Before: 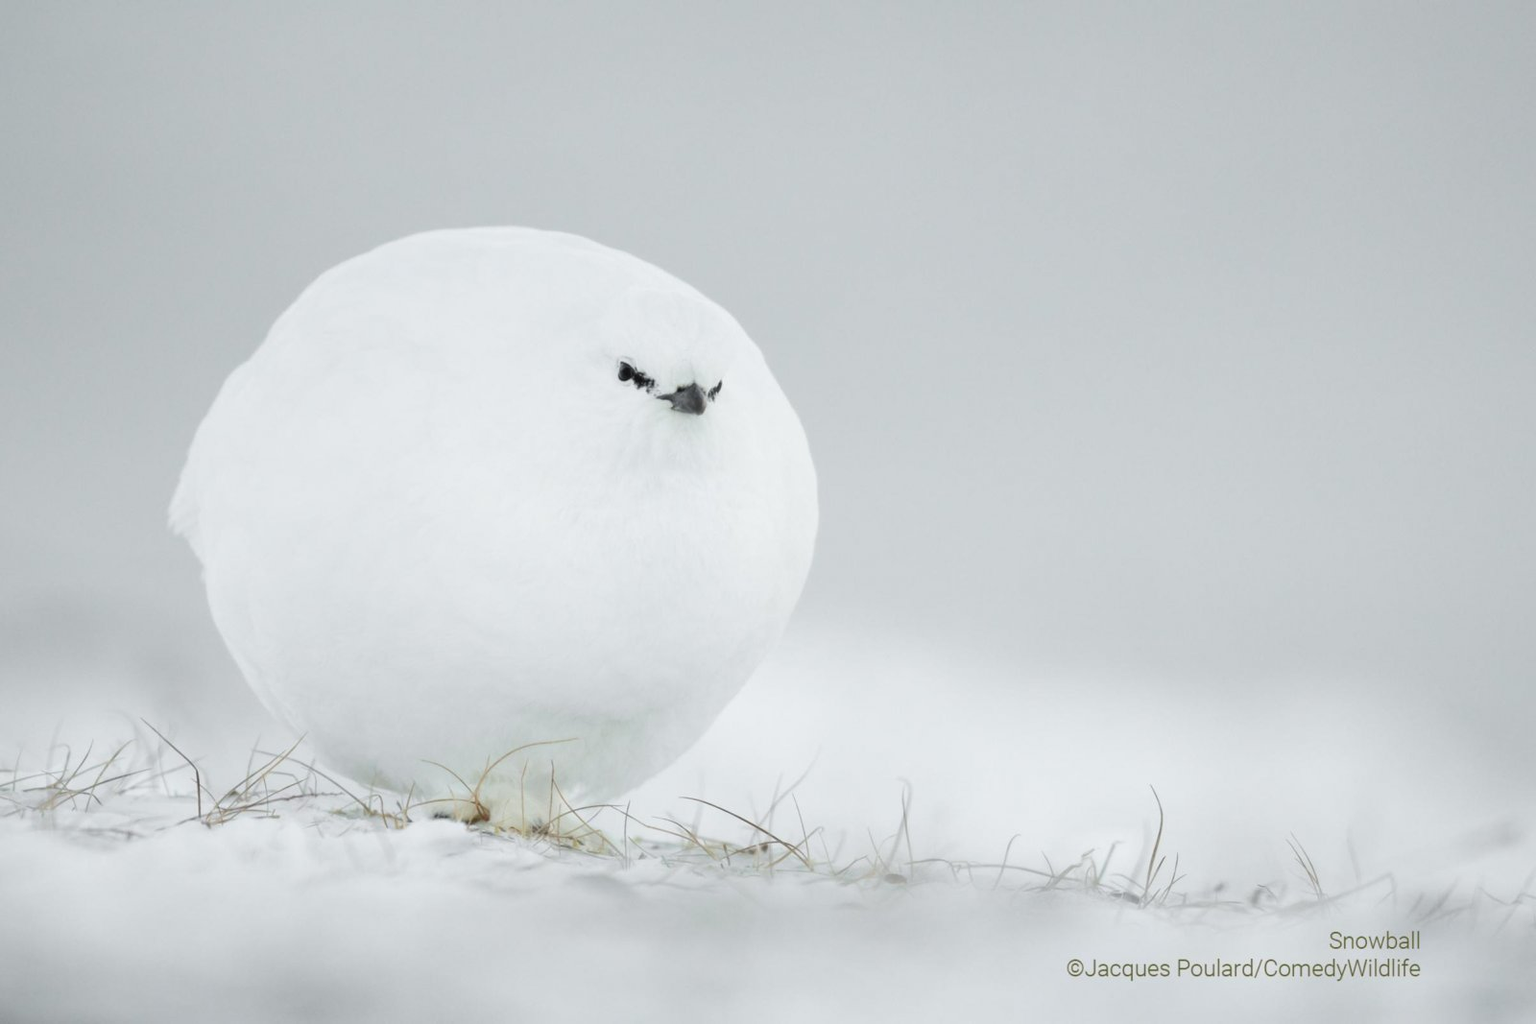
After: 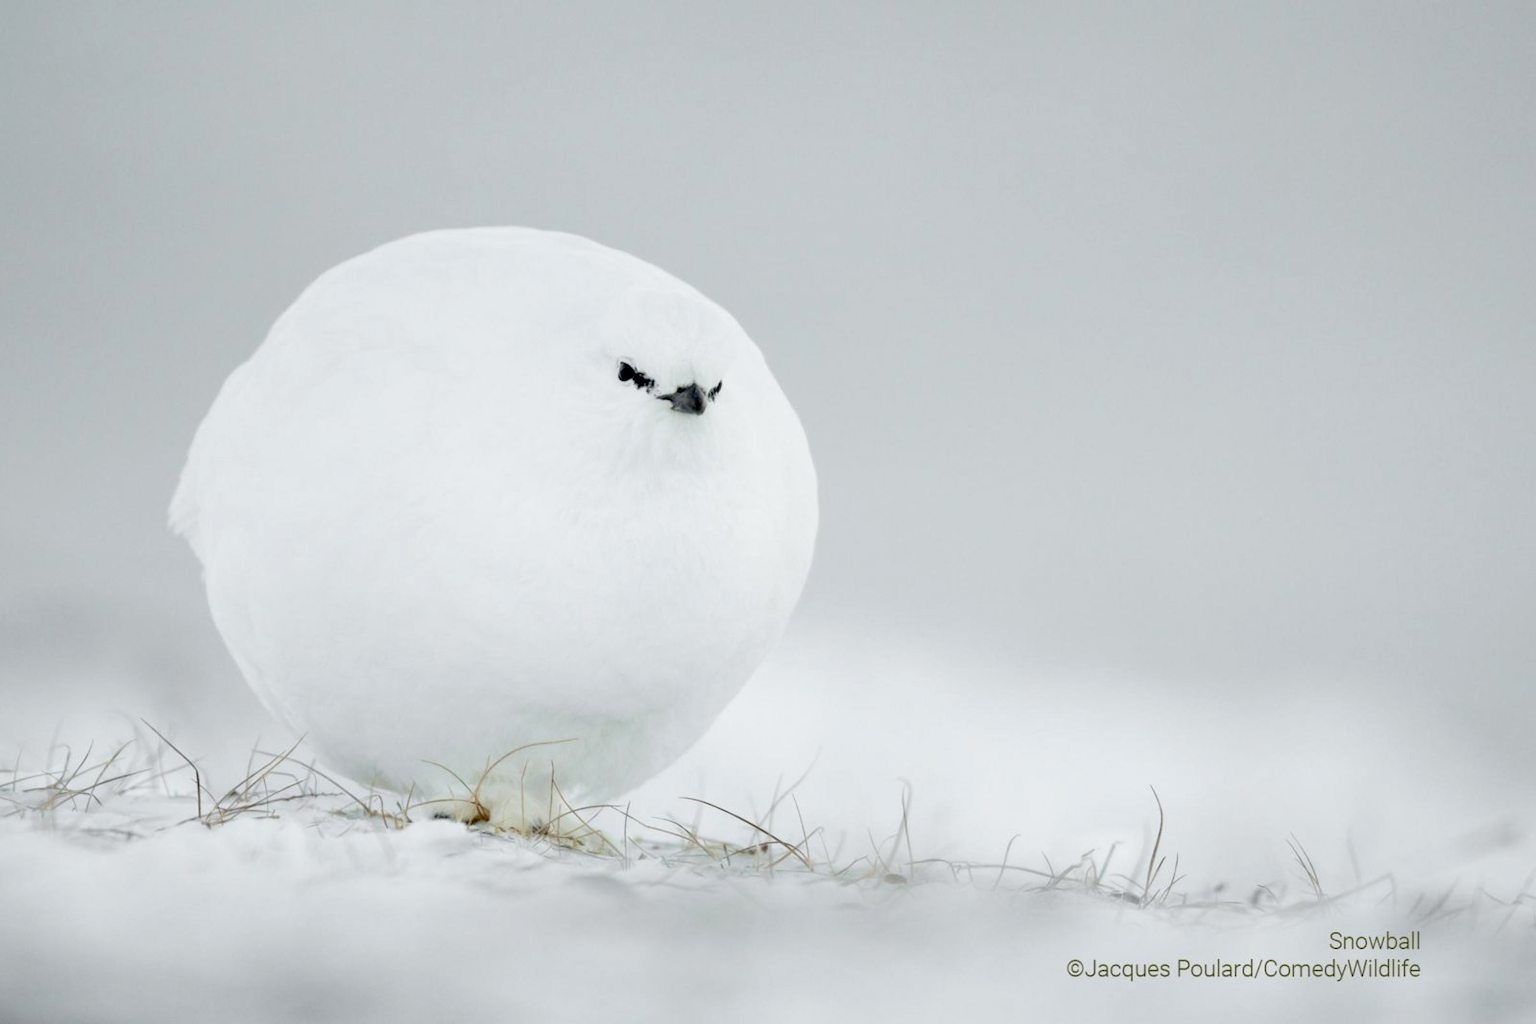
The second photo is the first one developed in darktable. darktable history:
tone curve: color space Lab, independent channels, preserve colors none
exposure: black level correction 0.047, exposure 0.013 EV, compensate highlight preservation false
